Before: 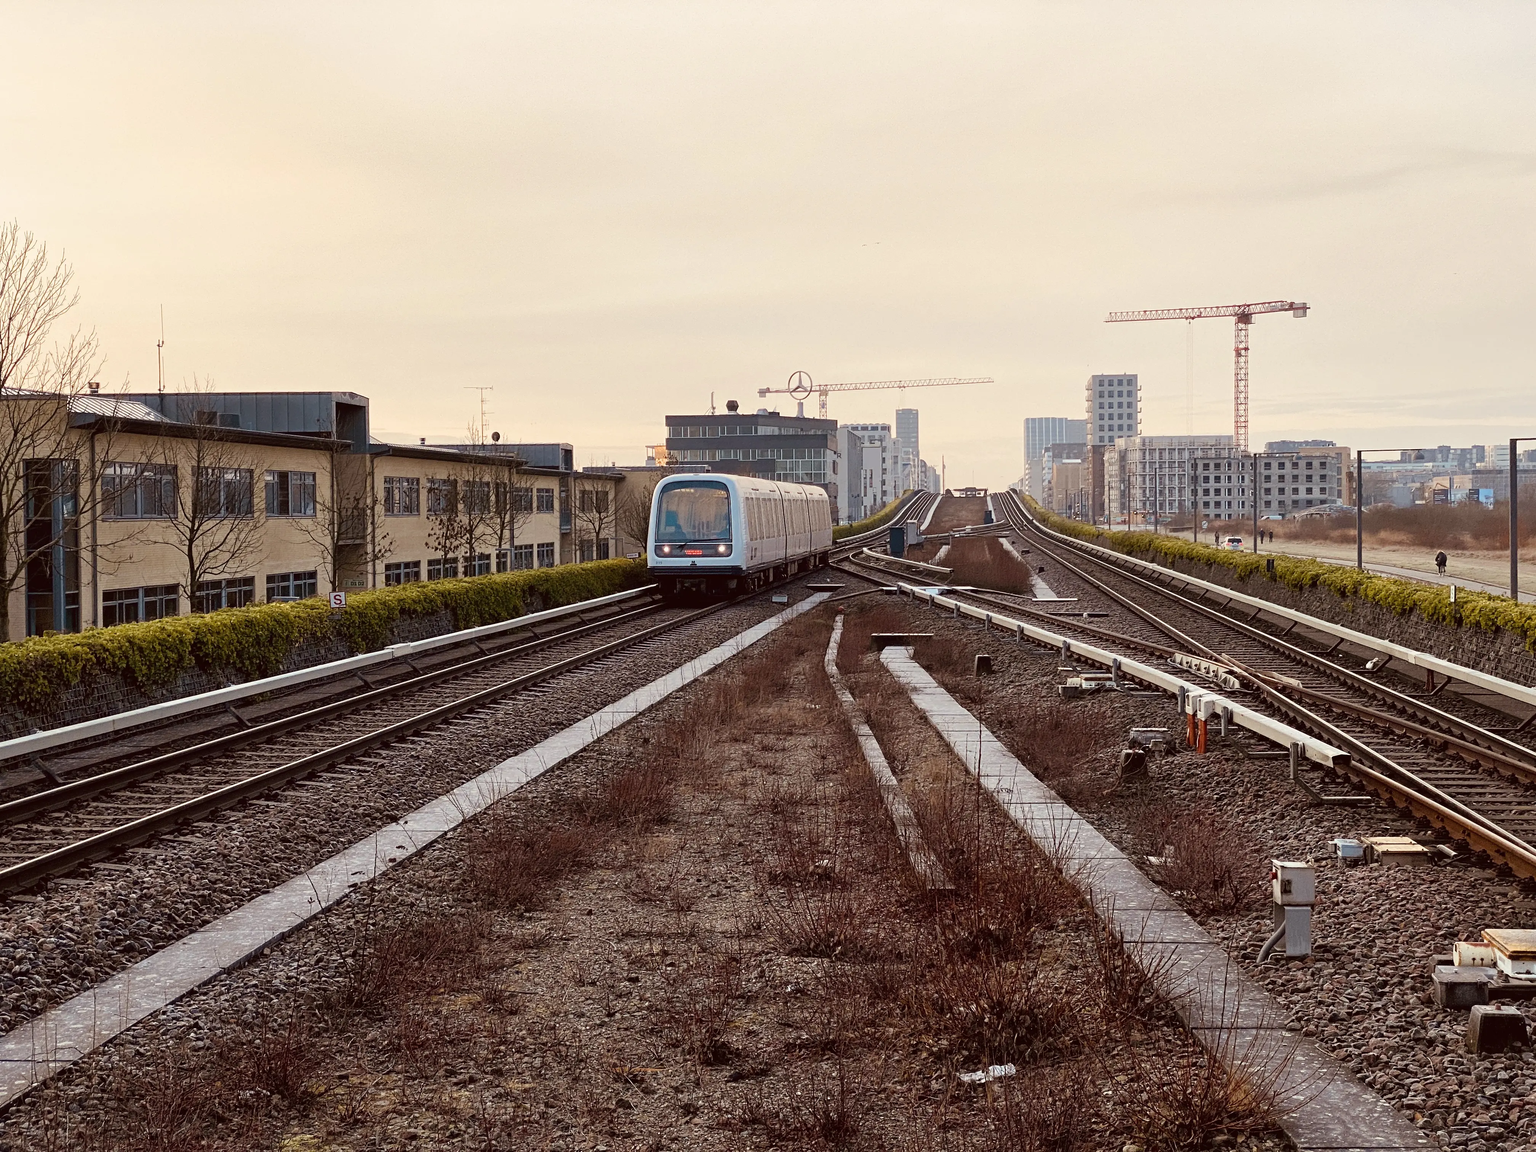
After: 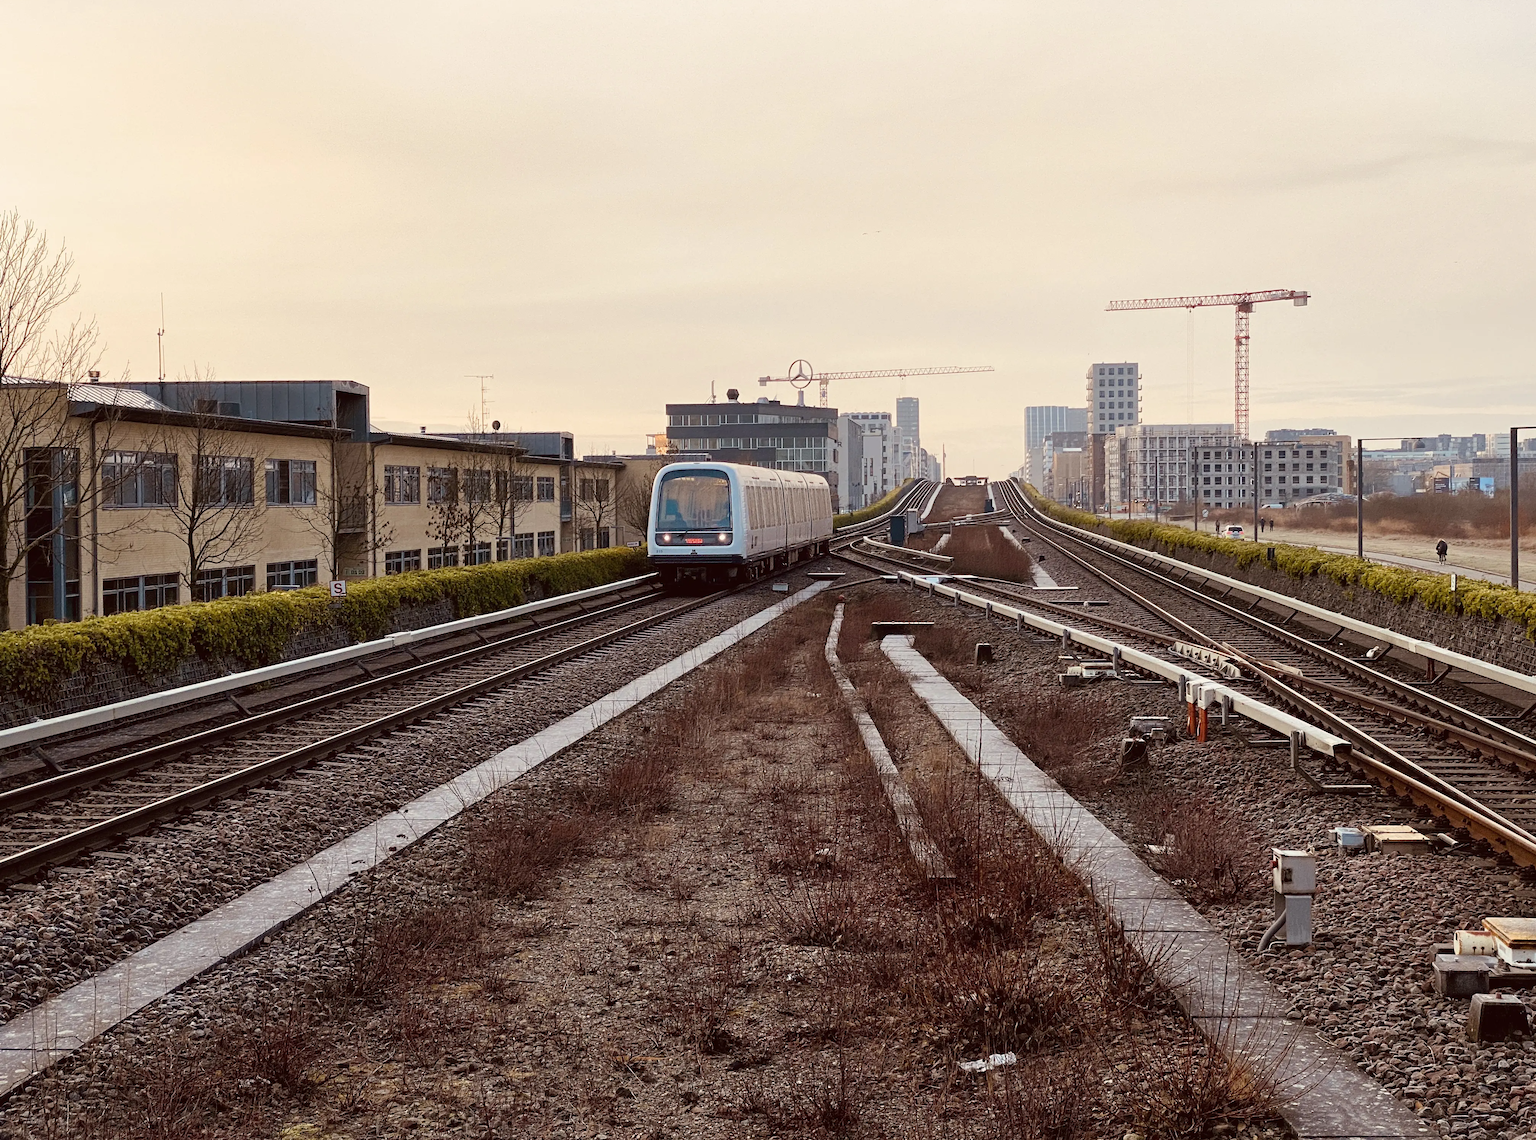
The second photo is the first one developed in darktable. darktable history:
white balance: emerald 1
crop: top 1.049%, right 0.001%
